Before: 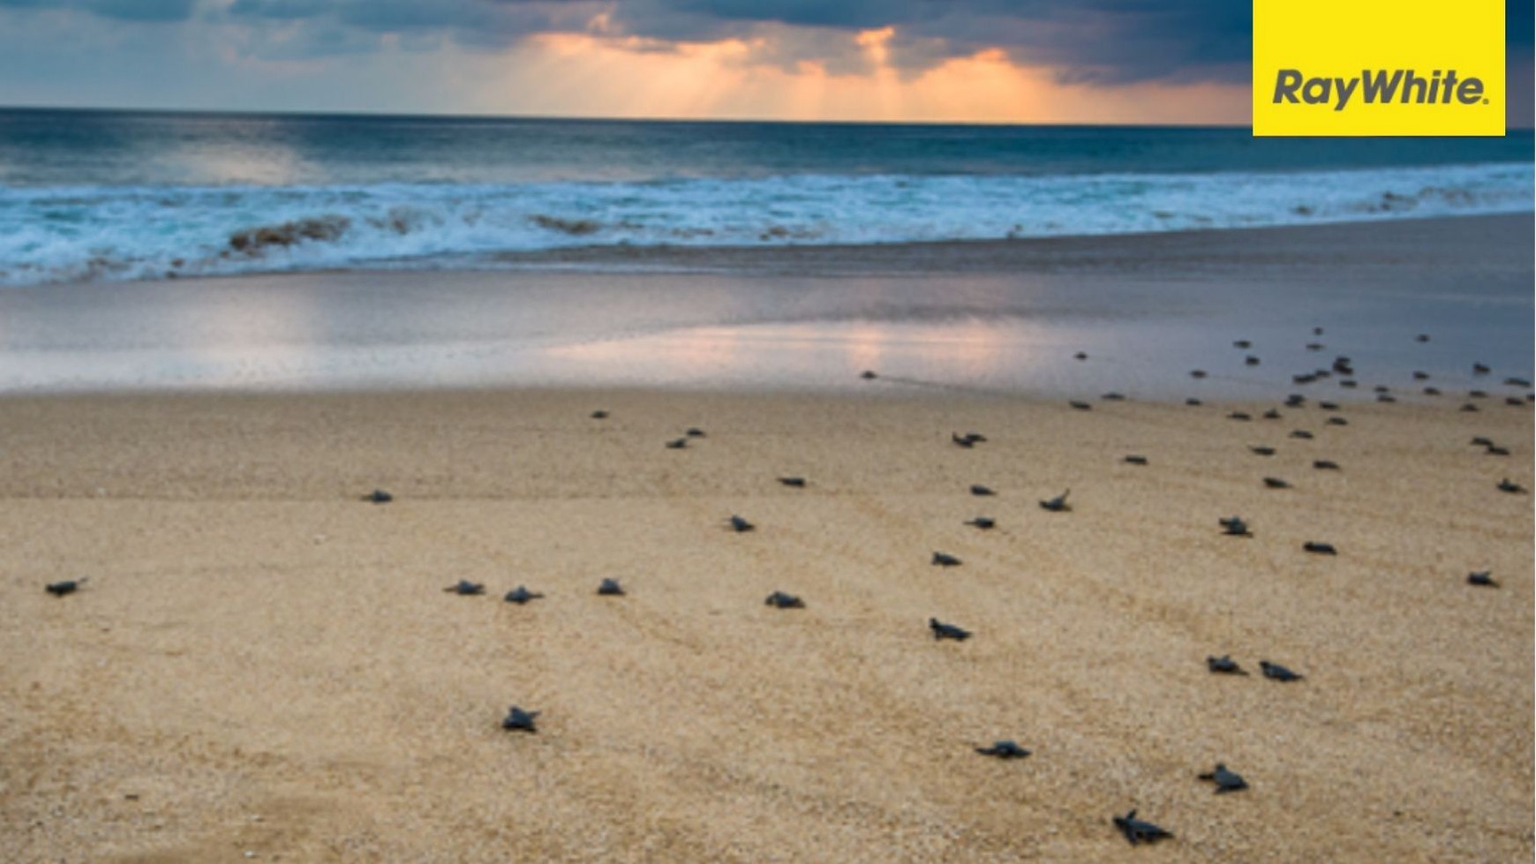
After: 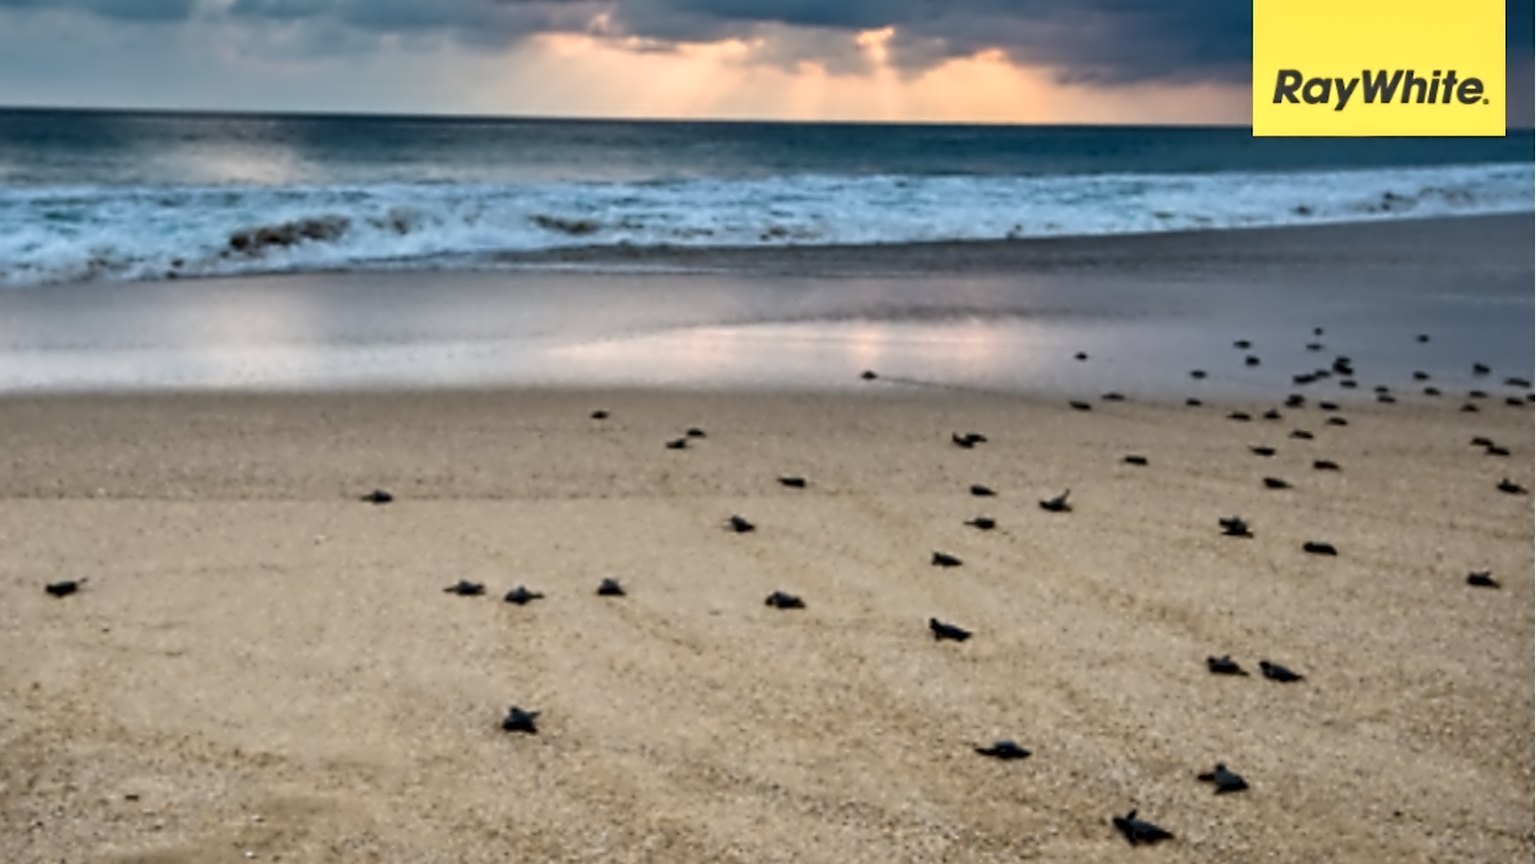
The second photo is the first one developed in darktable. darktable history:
contrast brightness saturation: contrast 0.11, saturation -0.17
contrast equalizer: octaves 7, y [[0.5, 0.542, 0.583, 0.625, 0.667, 0.708], [0.5 ×6], [0.5 ×6], [0, 0.033, 0.067, 0.1, 0.133, 0.167], [0, 0.05, 0.1, 0.15, 0.2, 0.25]]
